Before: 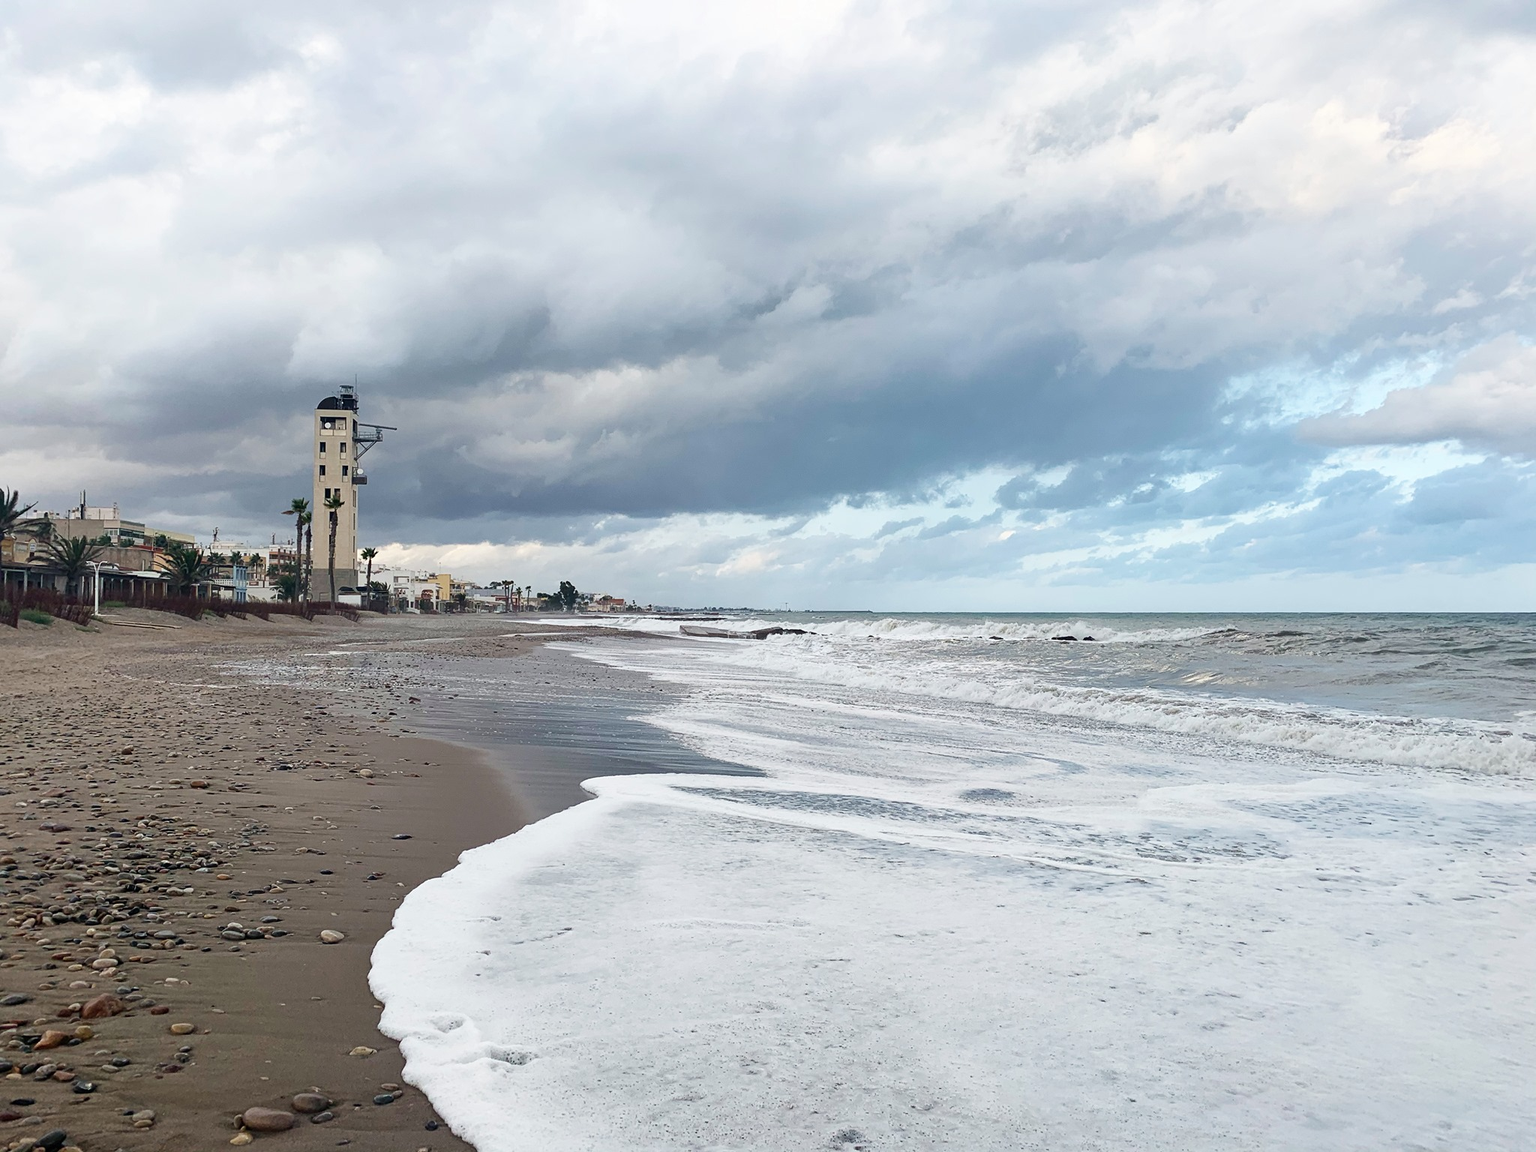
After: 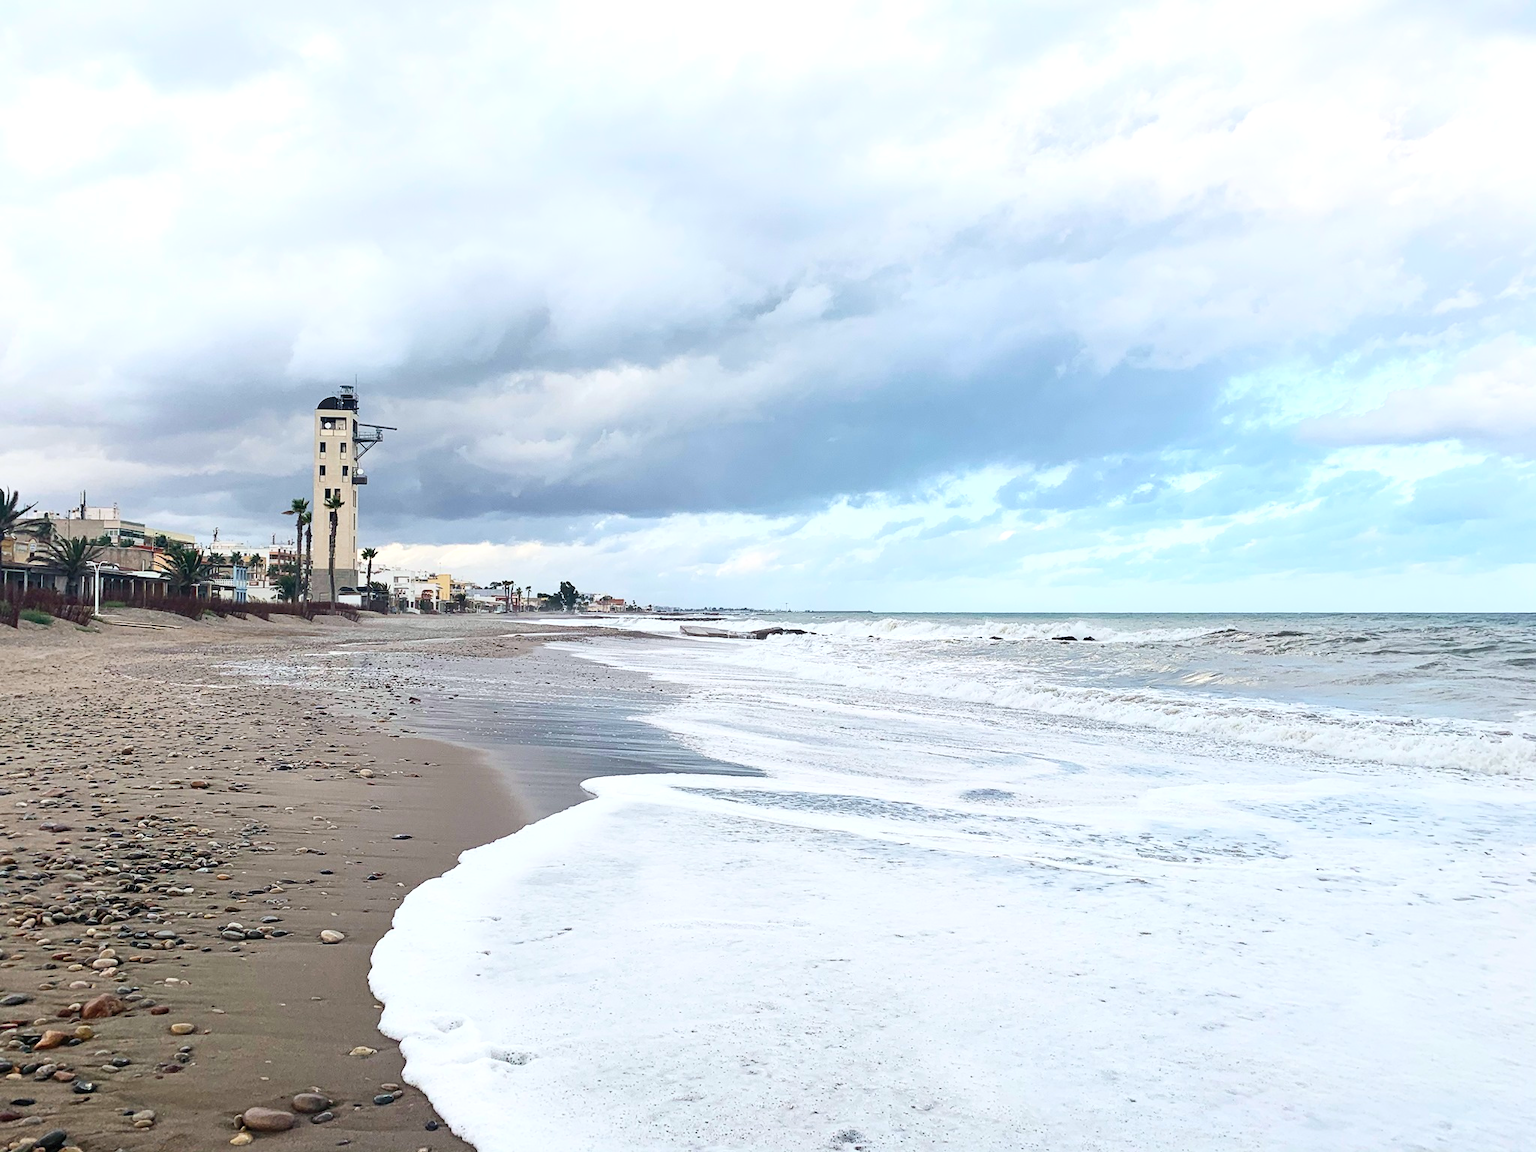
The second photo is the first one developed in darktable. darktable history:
exposure: exposure 0.258 EV, compensate highlight preservation false
contrast brightness saturation: contrast 0.2, brightness 0.15, saturation 0.14
white balance: red 0.988, blue 1.017
